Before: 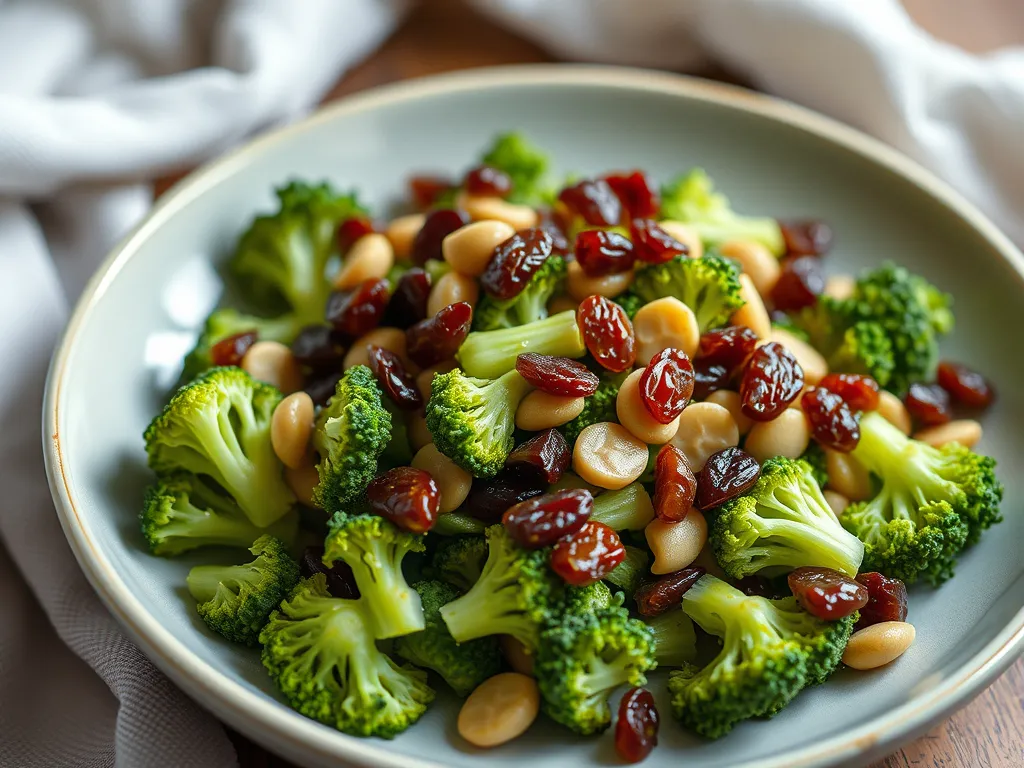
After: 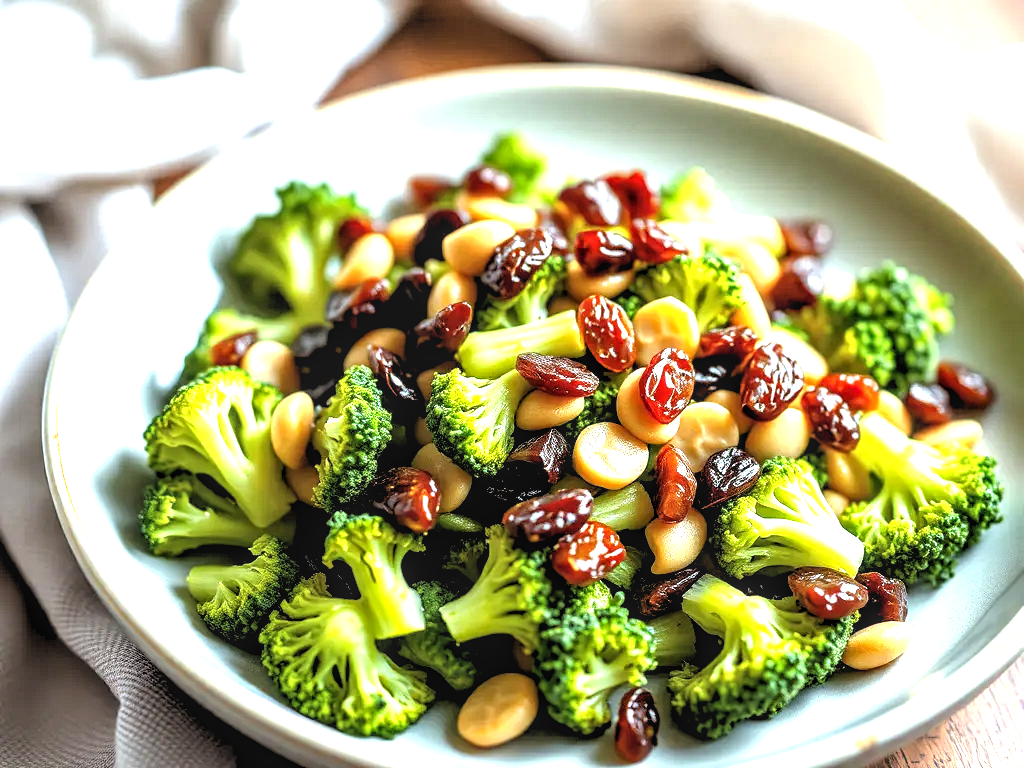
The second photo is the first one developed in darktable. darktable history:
local contrast: on, module defaults
rgb levels: levels [[0.034, 0.472, 0.904], [0, 0.5, 1], [0, 0.5, 1]]
exposure: black level correction 0, exposure 1.45 EV, compensate exposure bias true, compensate highlight preservation false
